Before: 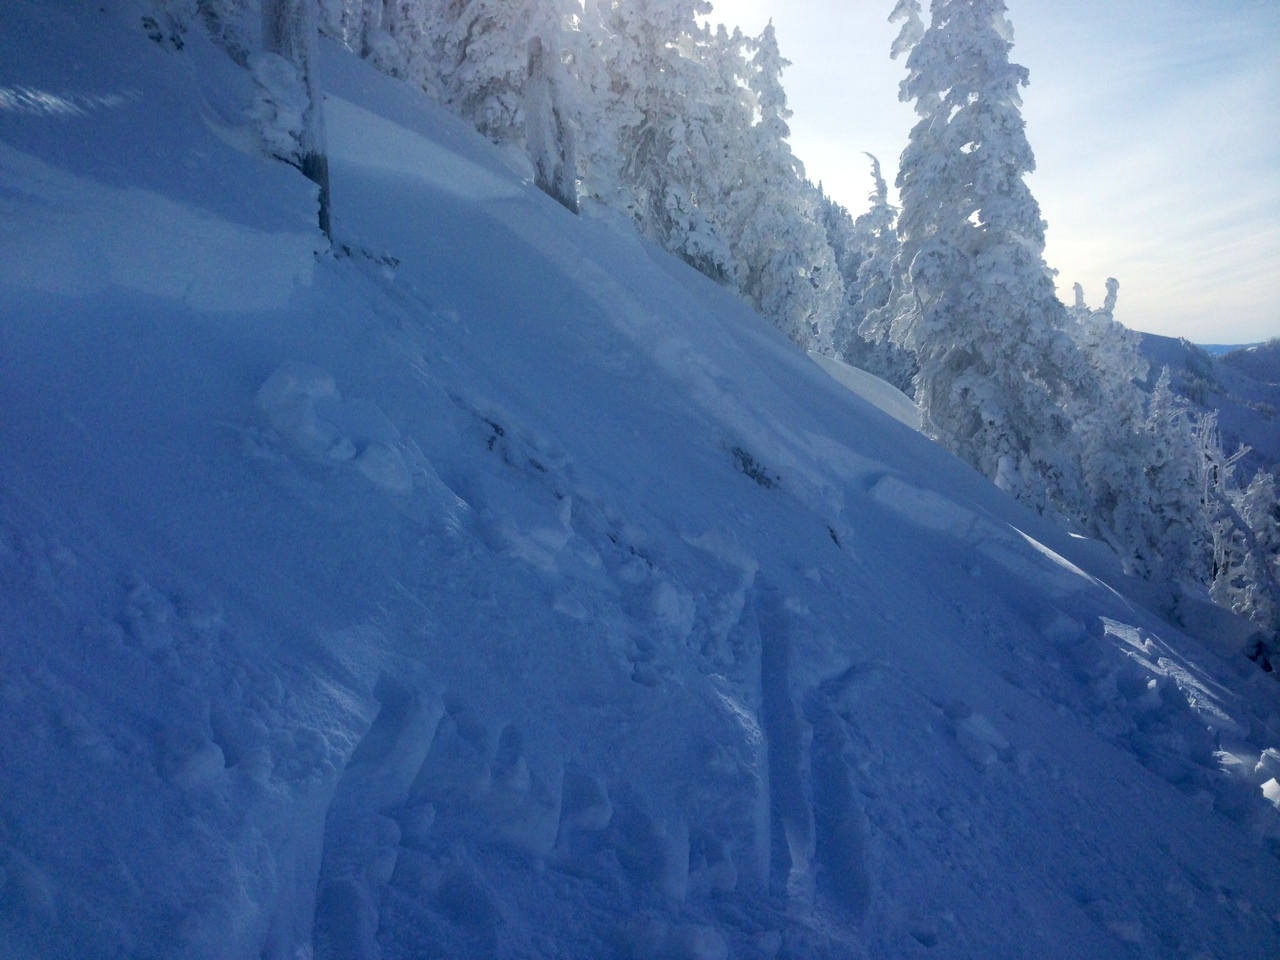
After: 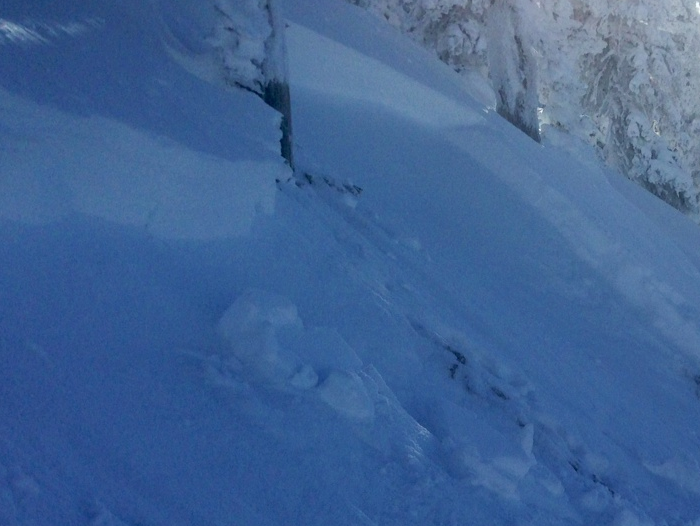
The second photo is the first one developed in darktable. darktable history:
crop and rotate: left 3.047%, top 7.509%, right 42.236%, bottom 37.598%
exposure: black level correction 0.001, compensate highlight preservation false
bloom: size 13.65%, threshold 98.39%, strength 4.82%
